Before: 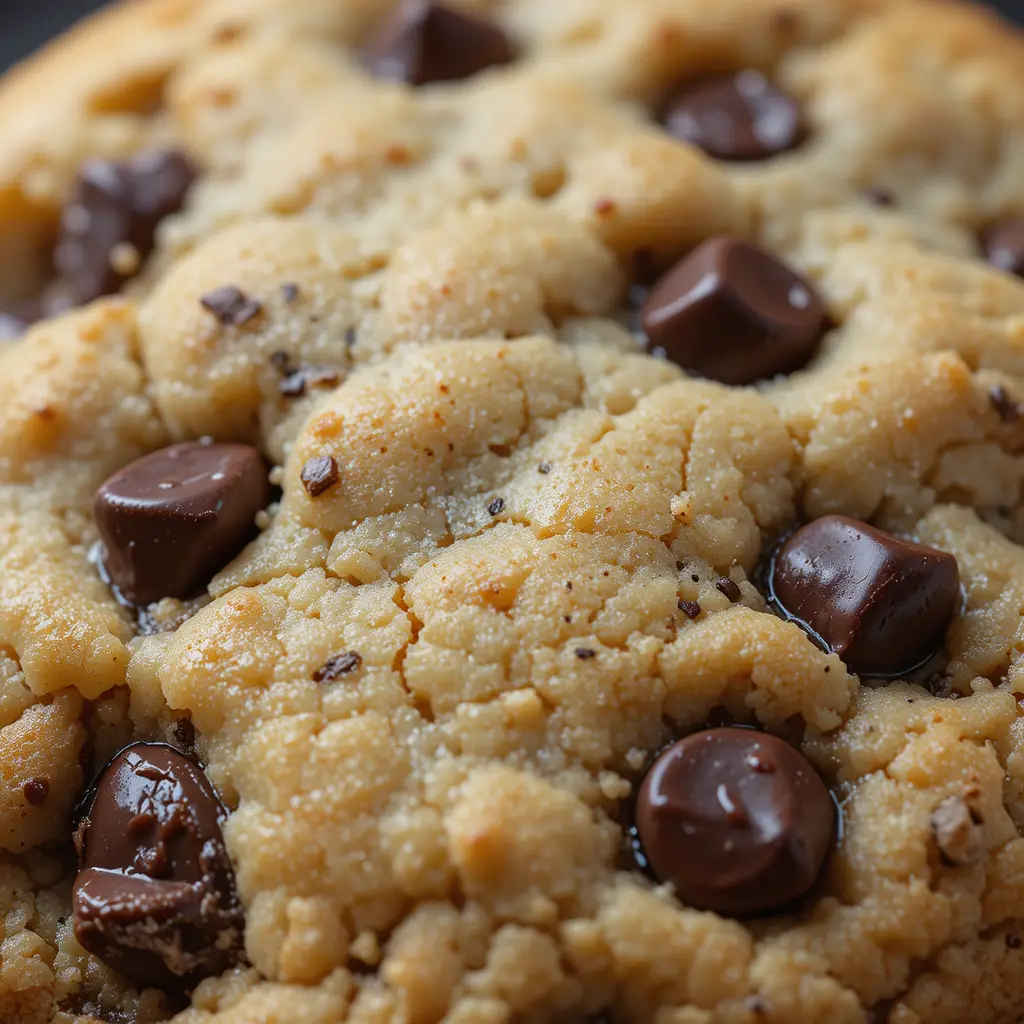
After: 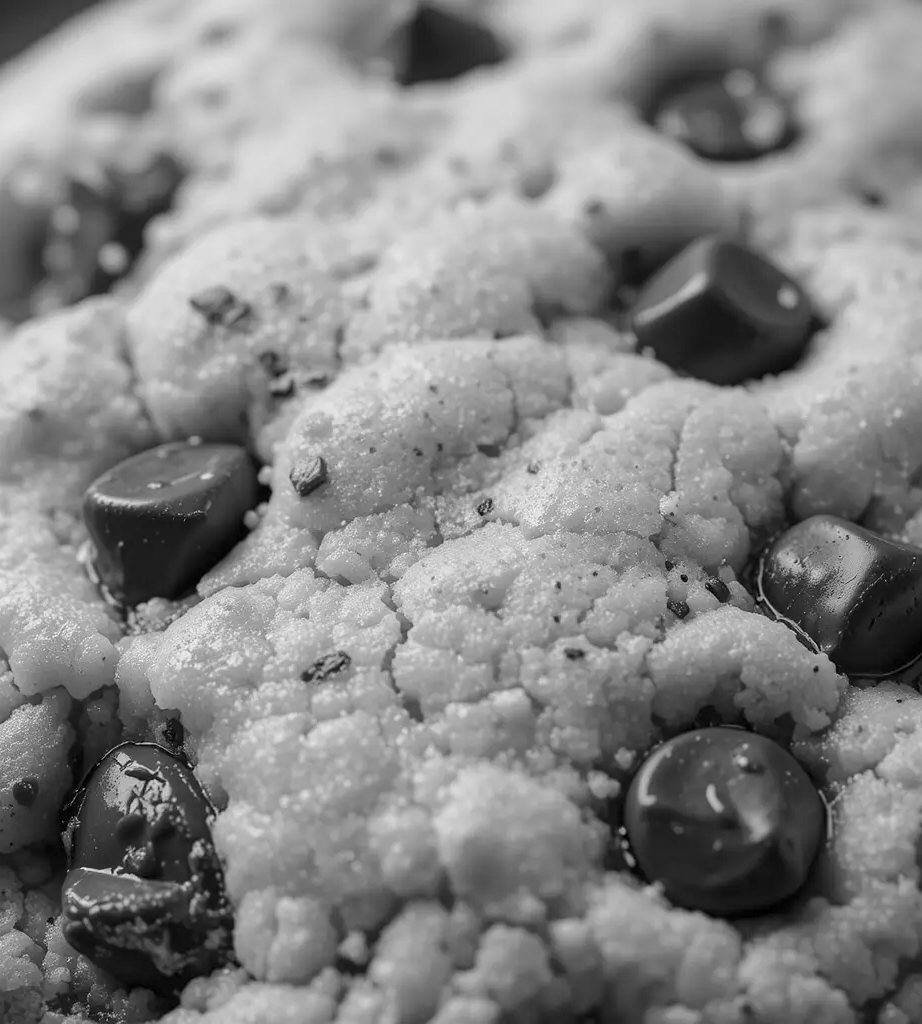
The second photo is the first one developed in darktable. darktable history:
local contrast: highlights 100%, shadows 100%, detail 120%, midtone range 0.2
color balance rgb: perceptual saturation grading › global saturation 25%, perceptual brilliance grading › mid-tones 10%, perceptual brilliance grading › shadows 15%, global vibrance 20%
monochrome: a 32, b 64, size 2.3
crop and rotate: left 1.088%, right 8.807%
rgb levels: mode RGB, independent channels, levels [[0, 0.474, 1], [0, 0.5, 1], [0, 0.5, 1]]
